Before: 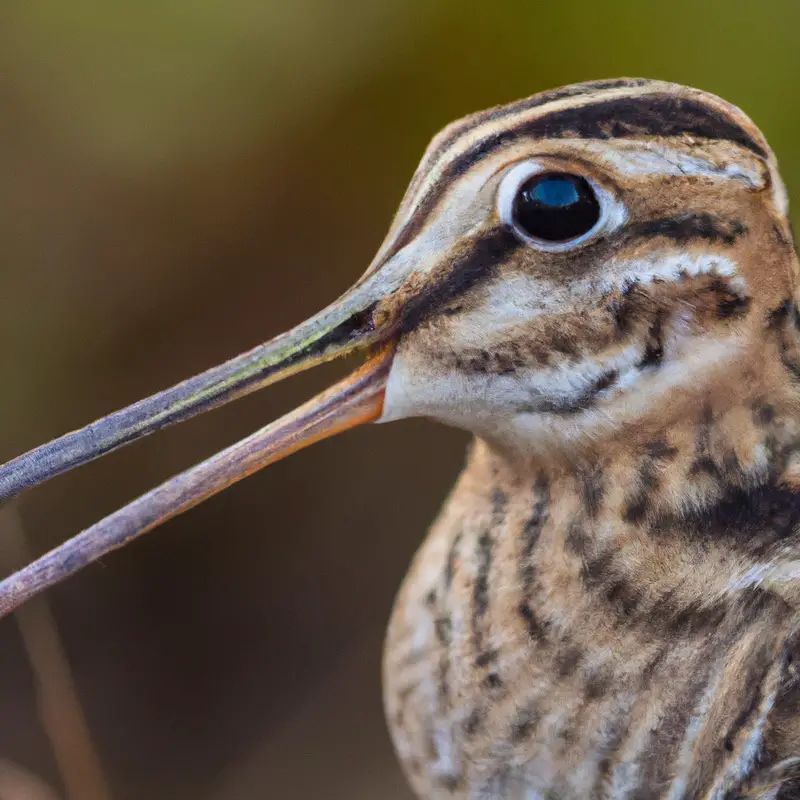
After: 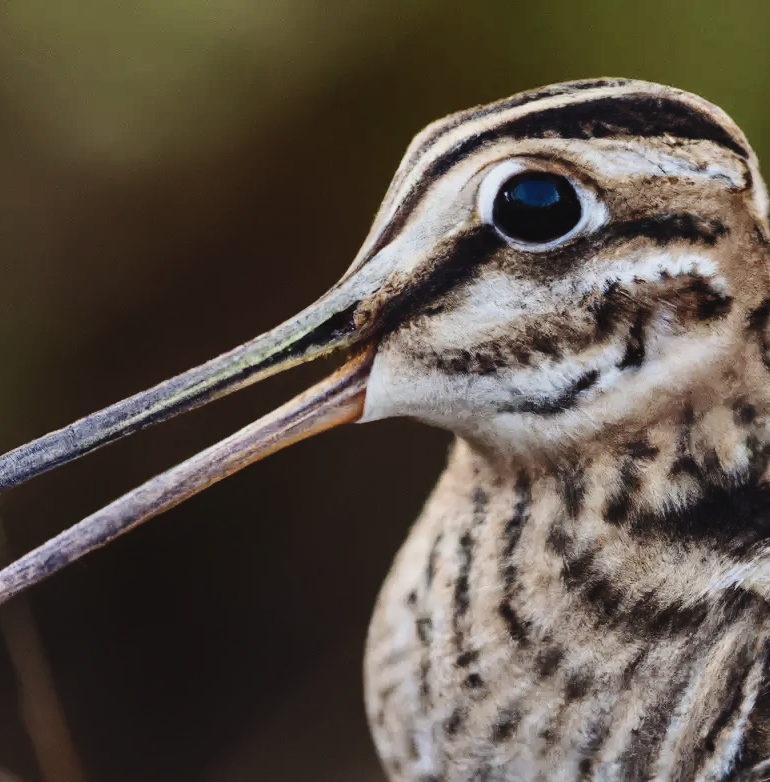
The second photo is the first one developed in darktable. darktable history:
exposure: black level correction -0.016, exposure -1.018 EV, compensate highlight preservation false
contrast brightness saturation: contrast 0.25, saturation -0.31
crop and rotate: left 2.536%, right 1.107%, bottom 2.246%
white balance: emerald 1
base curve: curves: ch0 [(0, 0) (0.028, 0.03) (0.121, 0.232) (0.46, 0.748) (0.859, 0.968) (1, 1)], preserve colors none
